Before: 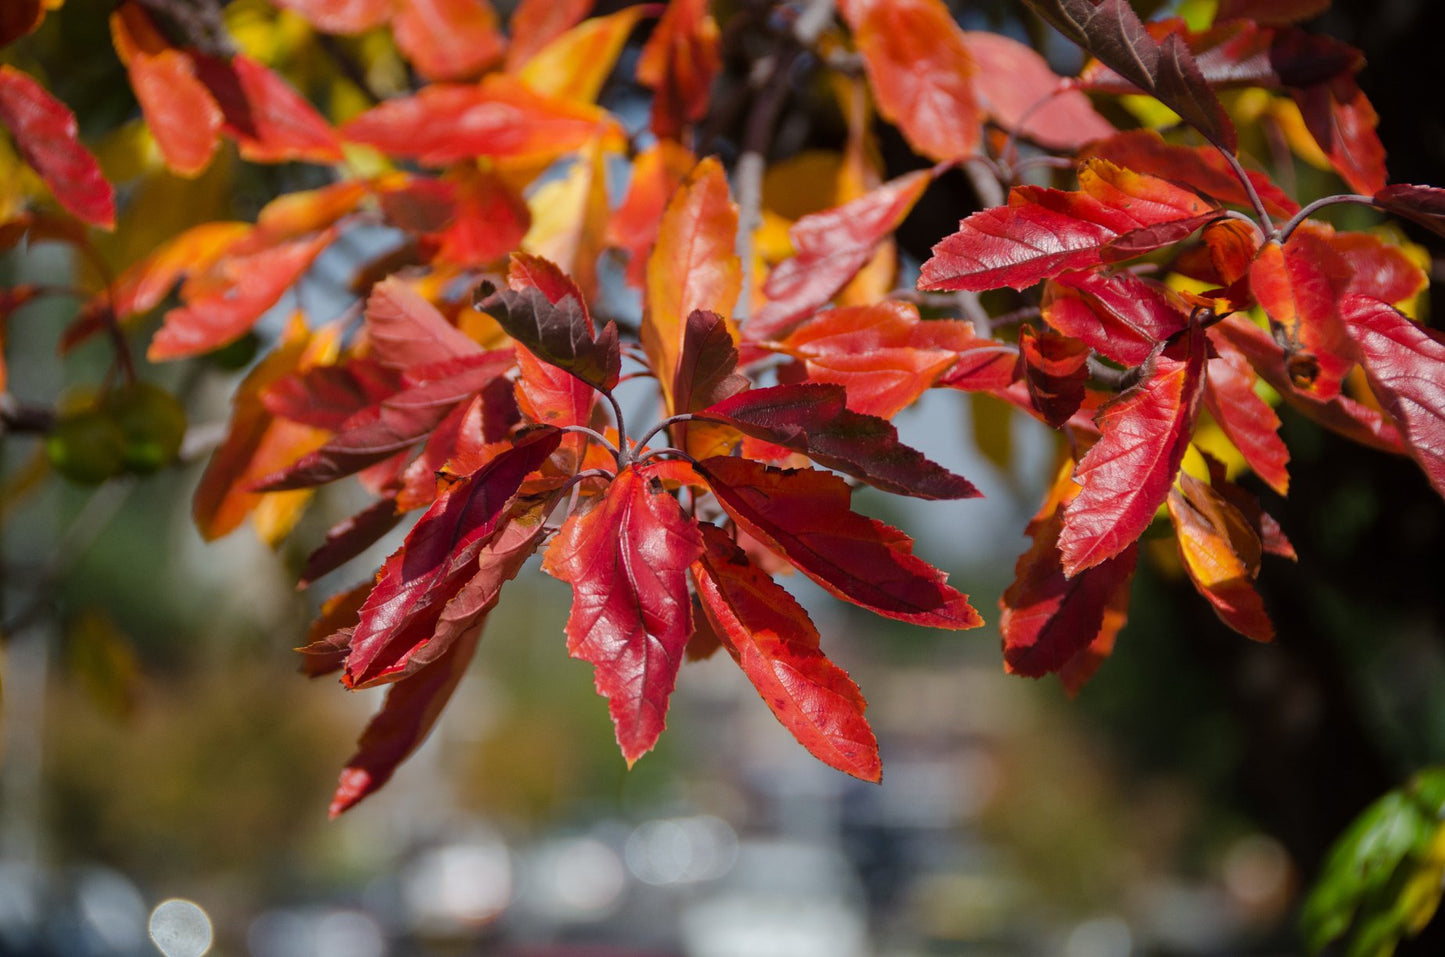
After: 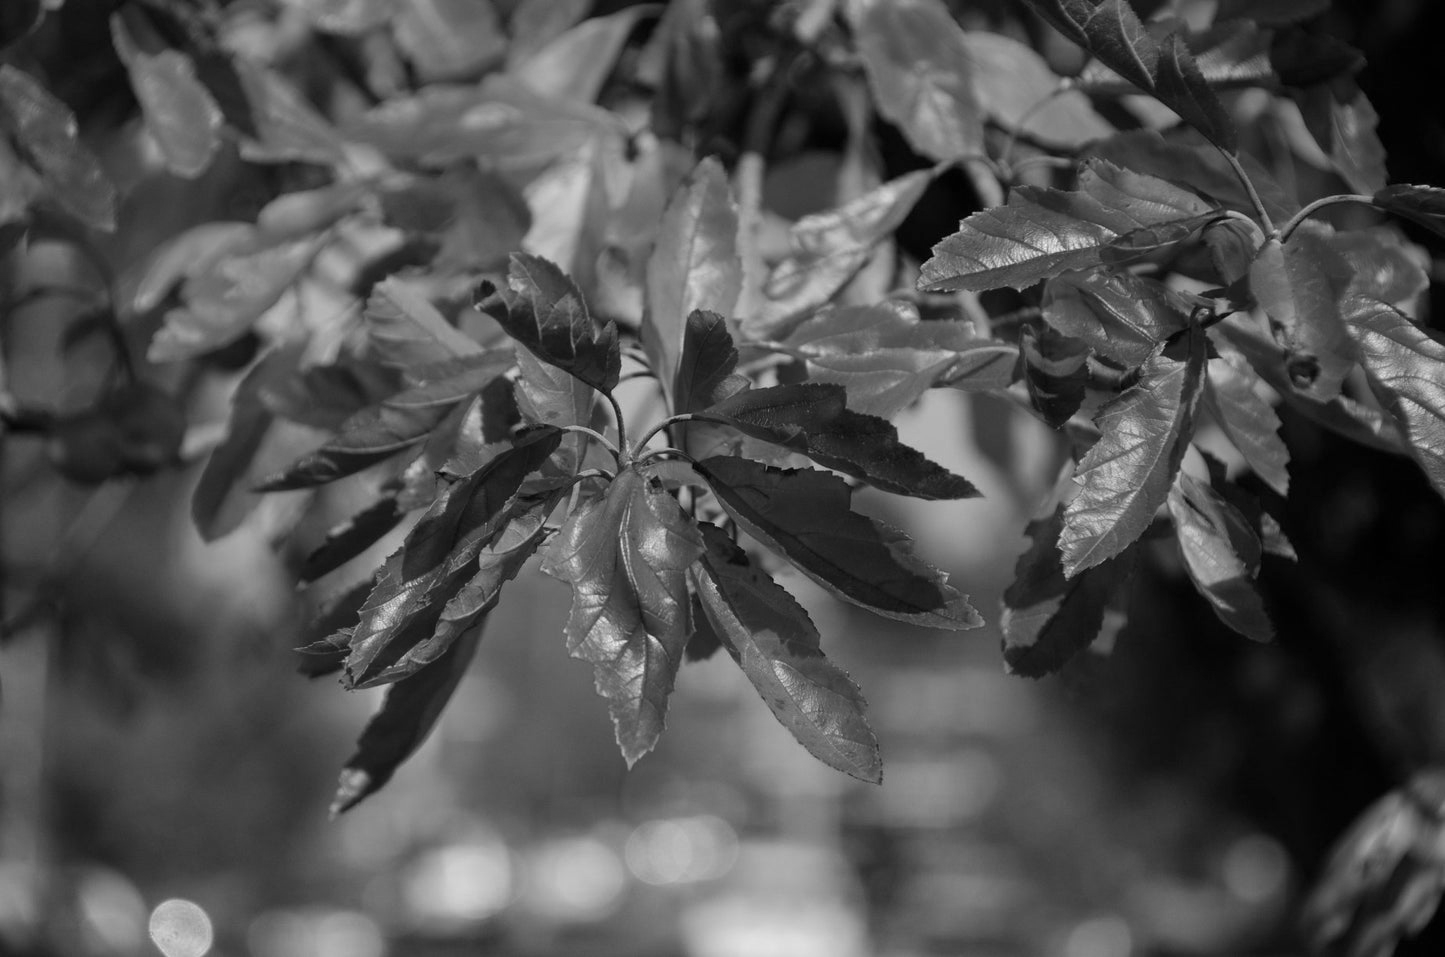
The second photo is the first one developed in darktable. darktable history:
color calibration: output gray [0.25, 0.35, 0.4, 0], x 0.383, y 0.372, temperature 3905.17 K
monochrome: a 1.94, b -0.638
